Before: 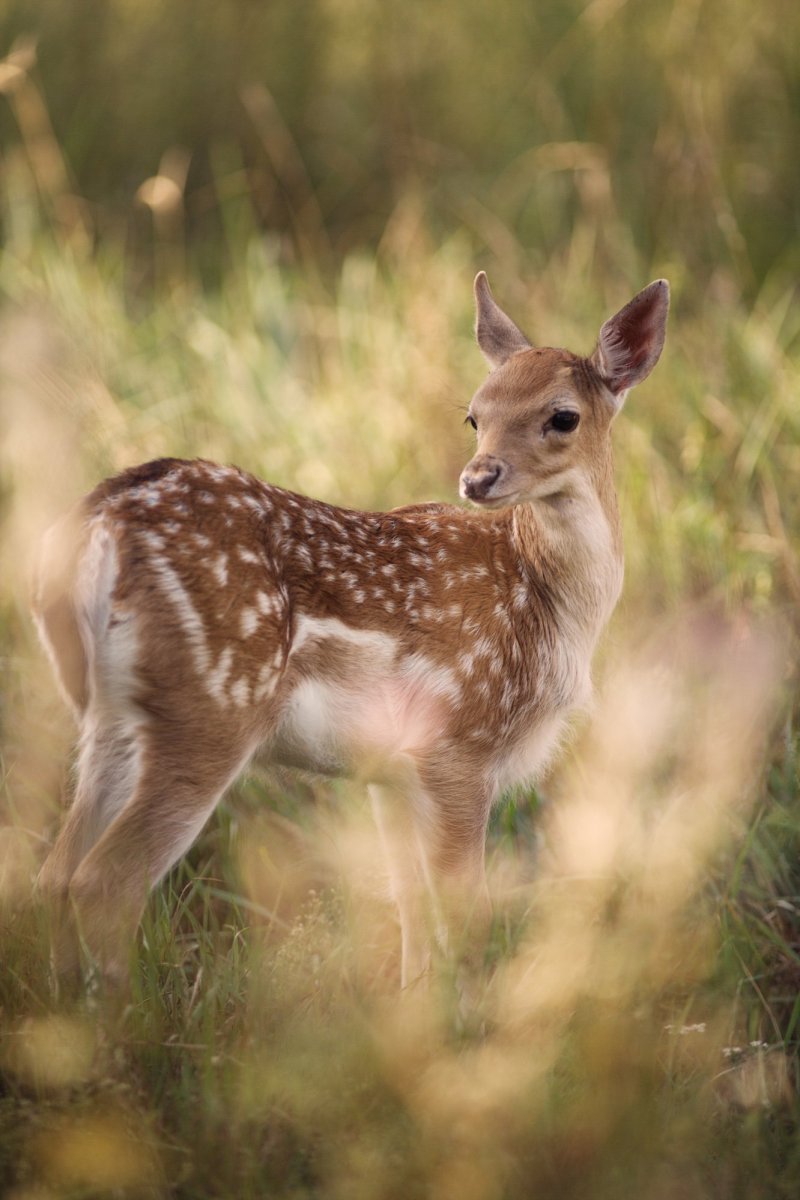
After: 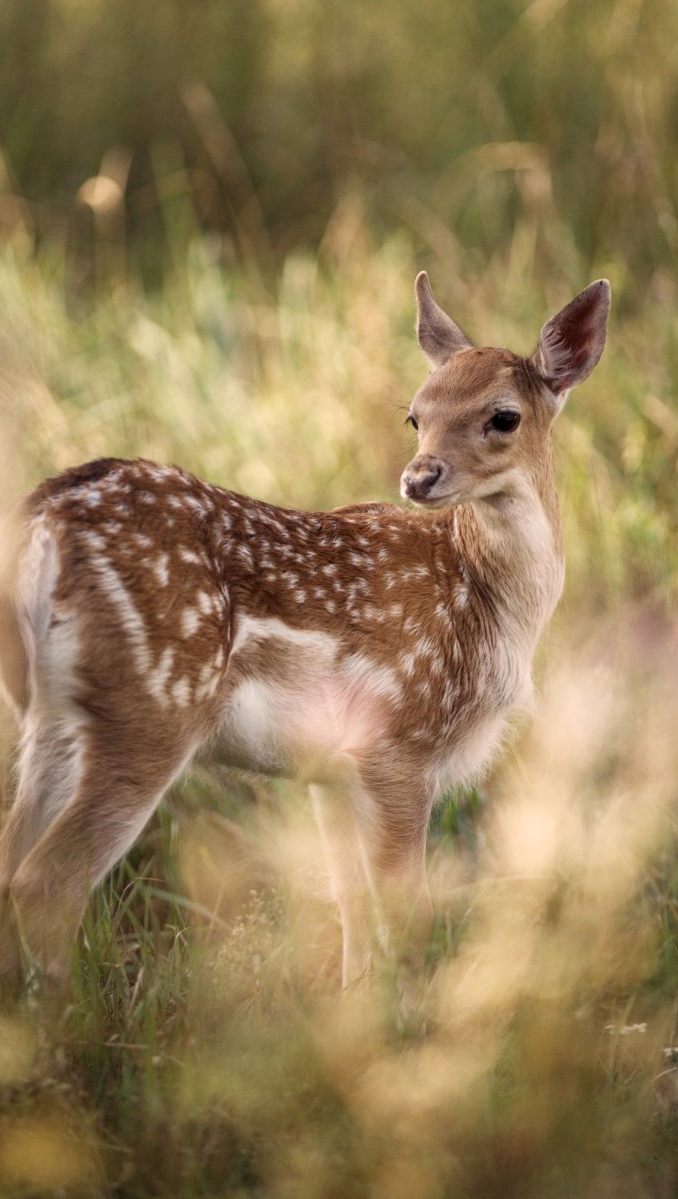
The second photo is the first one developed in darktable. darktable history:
crop: left 7.395%, right 7.841%
local contrast: on, module defaults
